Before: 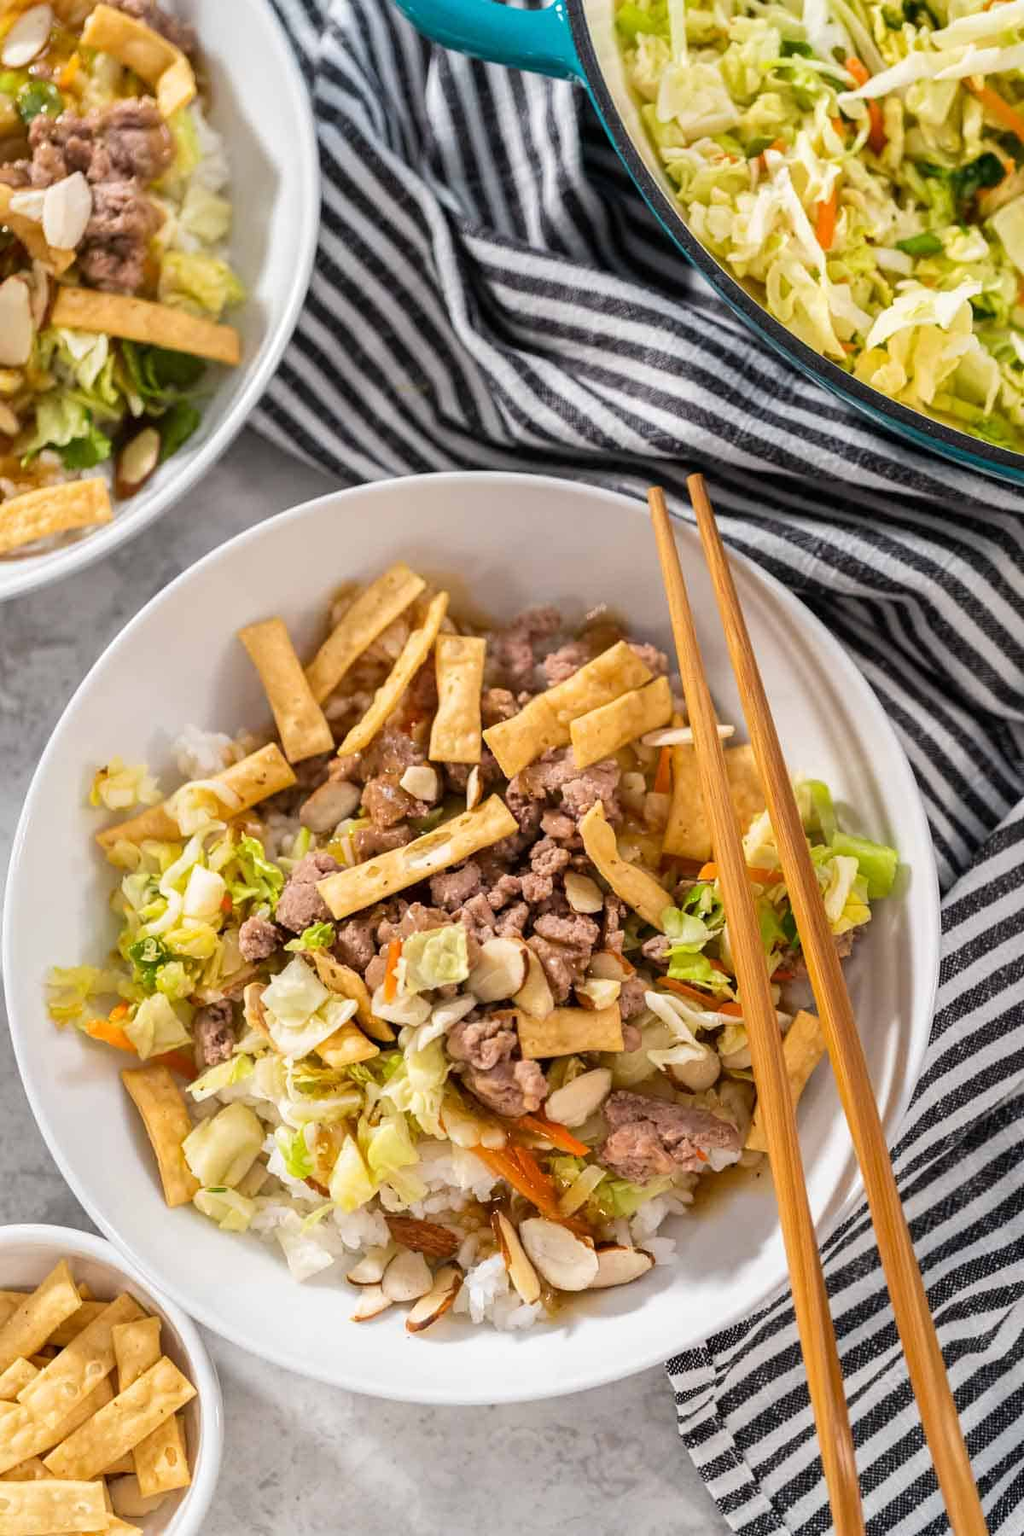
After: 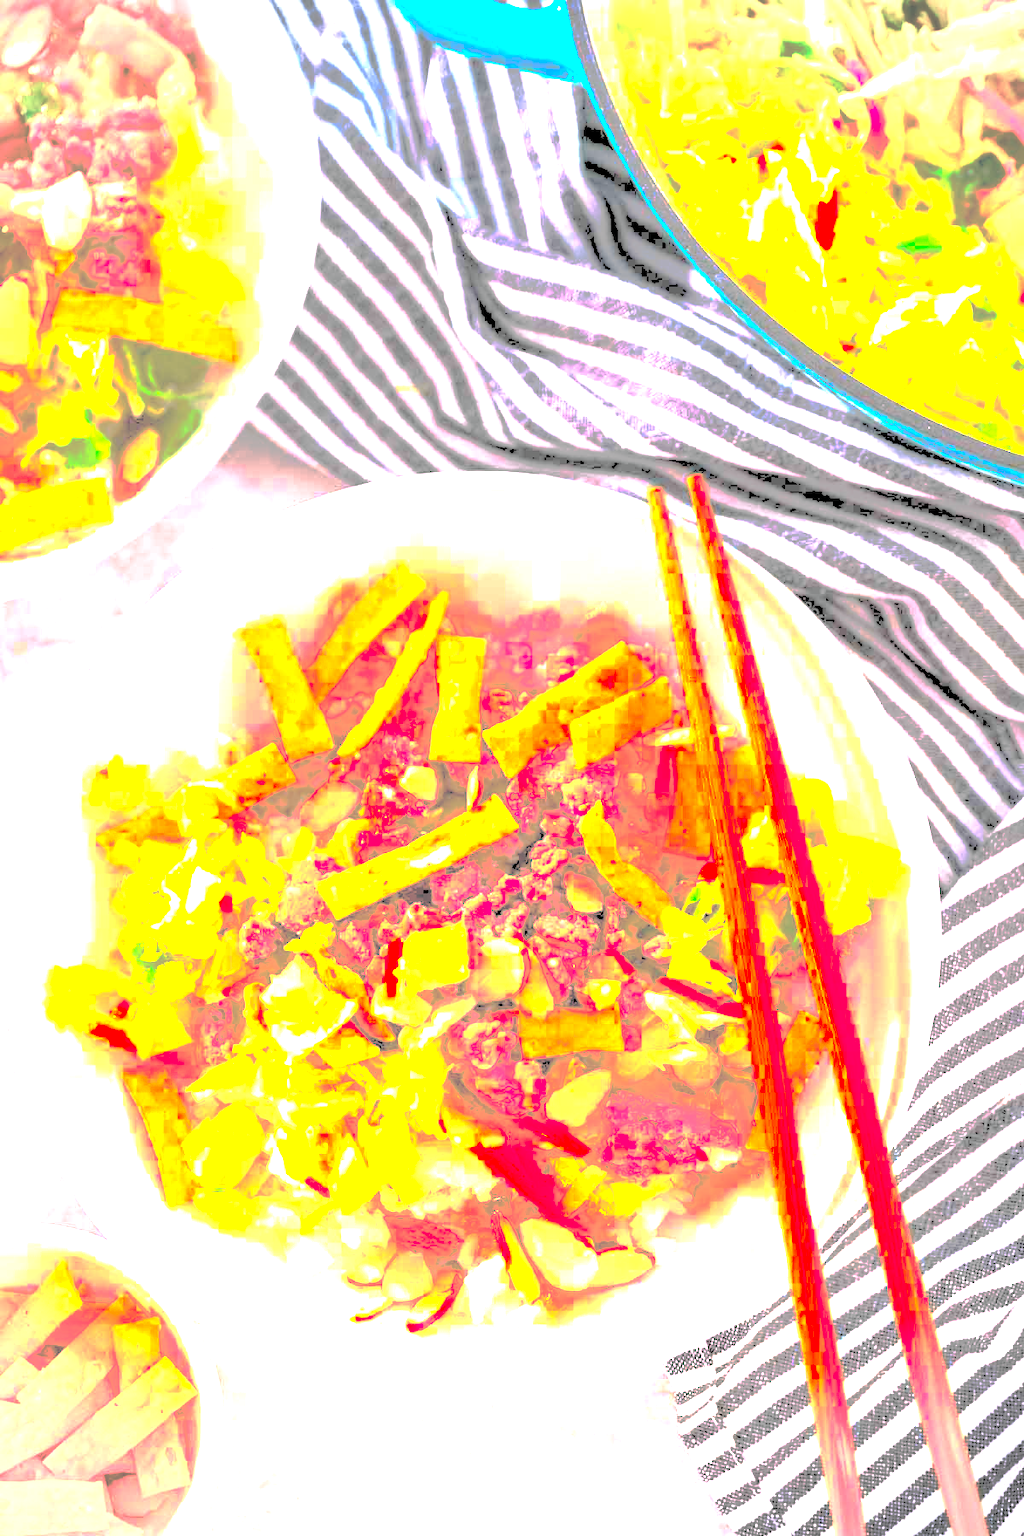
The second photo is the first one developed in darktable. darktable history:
tone curve: curves: ch0 [(0, 0) (0.003, 0.322) (0.011, 0.327) (0.025, 0.345) (0.044, 0.365) (0.069, 0.378) (0.1, 0.391) (0.136, 0.403) (0.177, 0.412) (0.224, 0.429) (0.277, 0.448) (0.335, 0.474) (0.399, 0.503) (0.468, 0.537) (0.543, 0.57) (0.623, 0.61) (0.709, 0.653) (0.801, 0.699) (0.898, 0.75) (1, 1)], preserve colors none
vignetting: fall-off start 88.03%, fall-off radius 24.9%
exposure: black level correction 0.001, exposure 2.607 EV, compensate exposure bias true, compensate highlight preservation false
color balance rgb: shadows lift › chroma 2%, shadows lift › hue 217.2°, power › chroma 0.25%, power › hue 60°, highlights gain › chroma 1.5%, highlights gain › hue 309.6°, global offset › luminance -0.5%, perceptual saturation grading › global saturation 15%, global vibrance 20%
contrast brightness saturation: brightness 1
